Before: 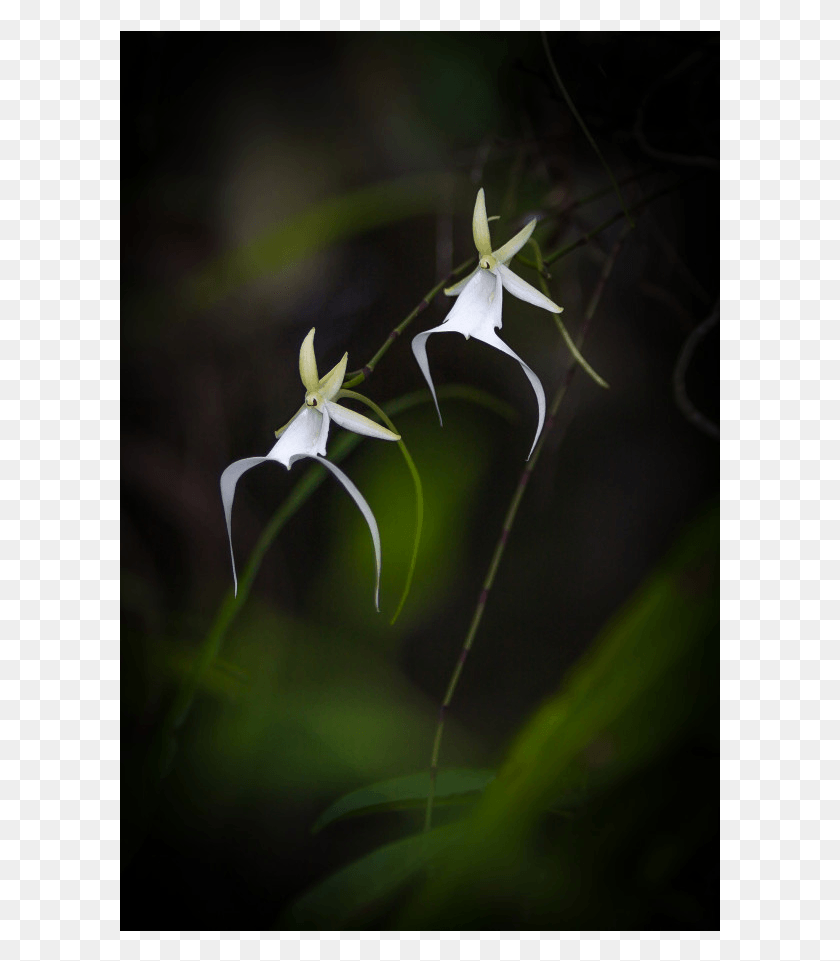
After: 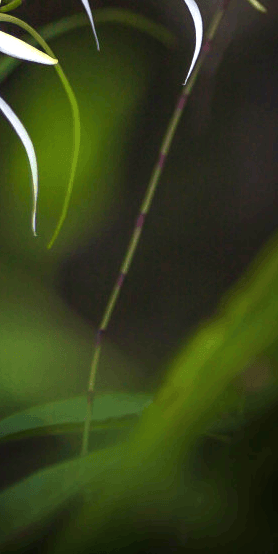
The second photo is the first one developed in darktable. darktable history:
exposure: black level correction 0, exposure 1.125 EV, compensate exposure bias true, compensate highlight preservation false
crop: left 40.878%, top 39.176%, right 25.993%, bottom 3.081%
shadows and highlights: shadows 24.5, highlights -78.15, soften with gaussian
velvia: on, module defaults
